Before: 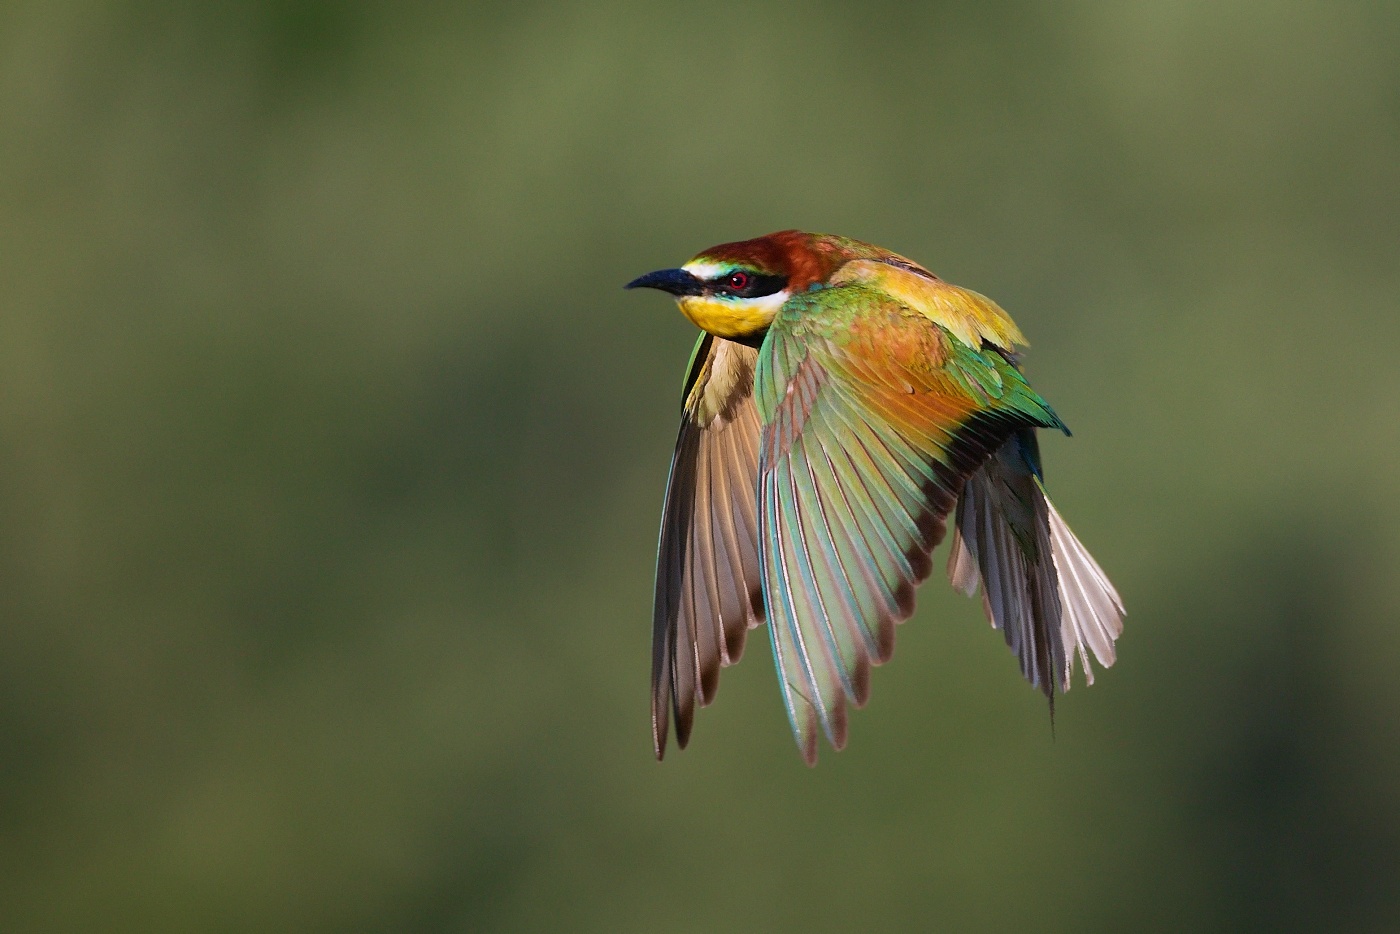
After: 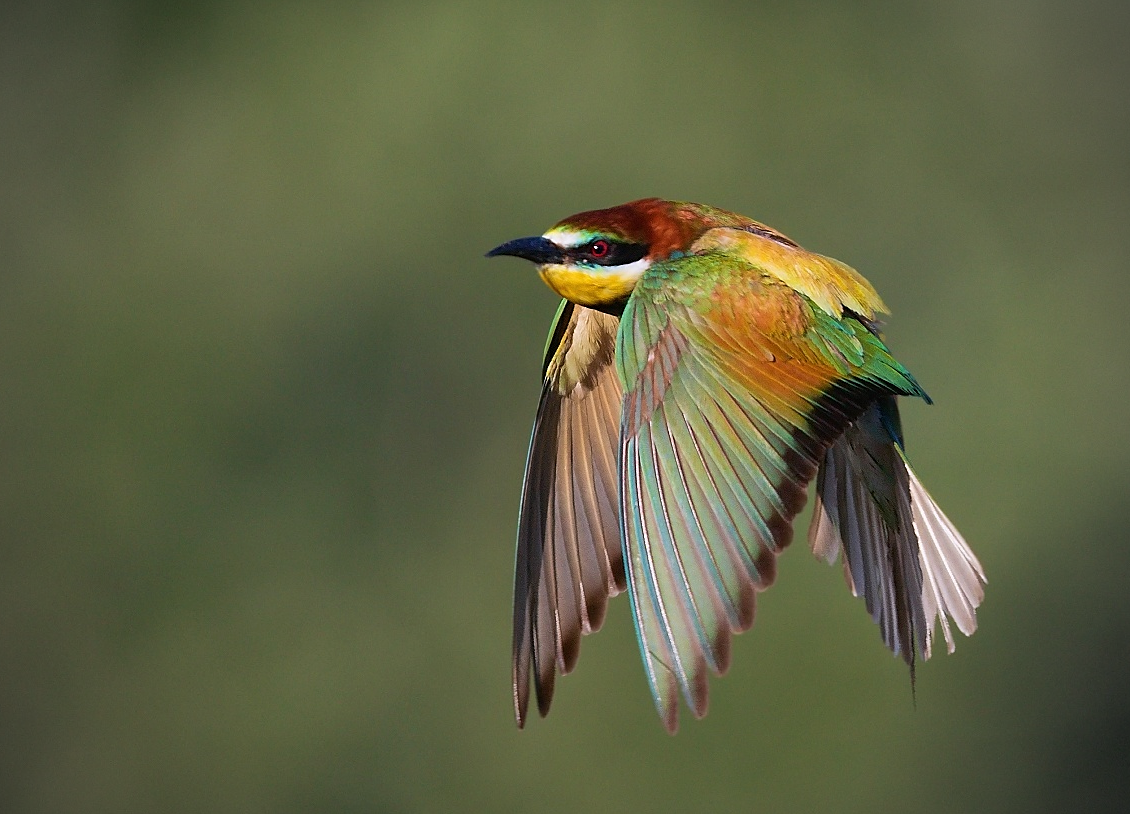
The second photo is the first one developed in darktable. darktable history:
vignetting: width/height ratio 1.096
sharpen: radius 1.433, amount 0.413, threshold 1.254
shadows and highlights: soften with gaussian
crop: left 10%, top 3.478%, right 9.274%, bottom 9.364%
